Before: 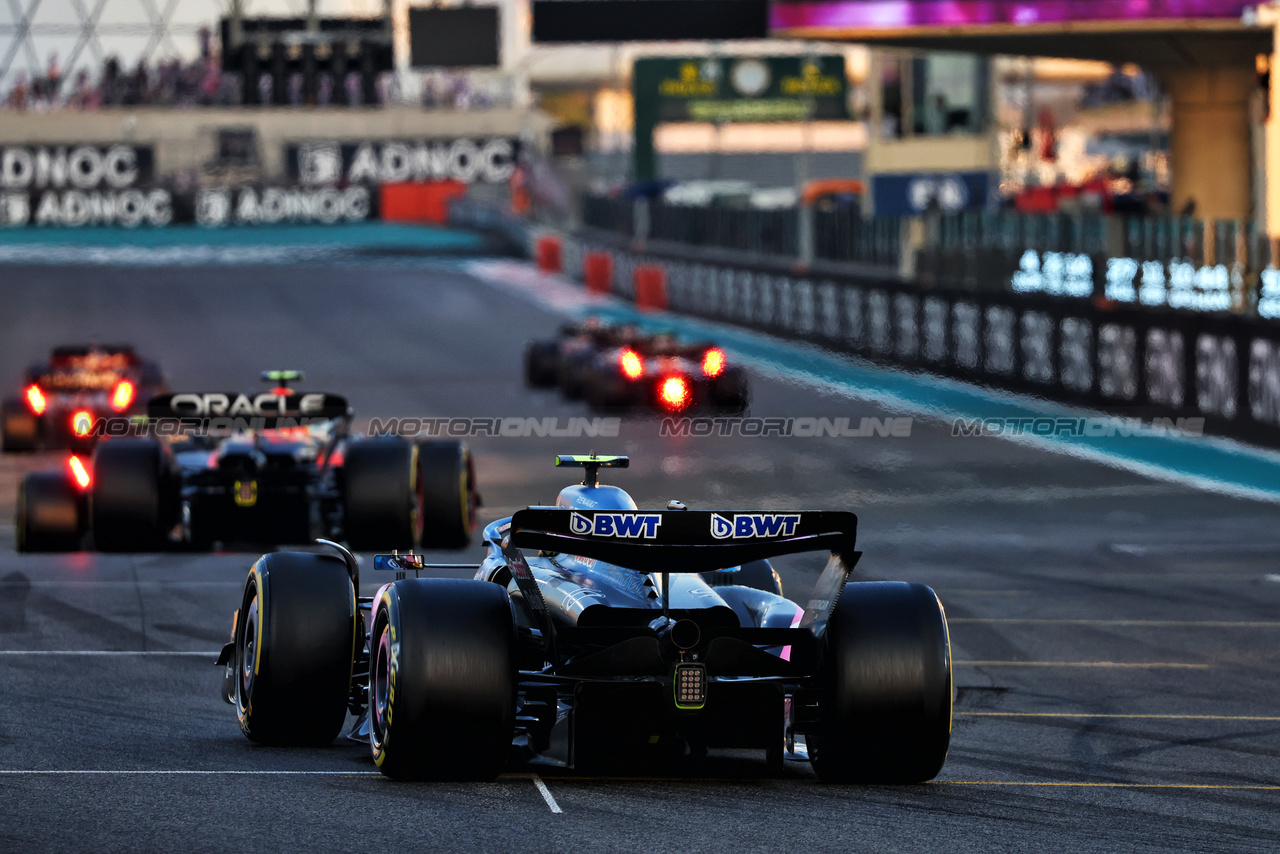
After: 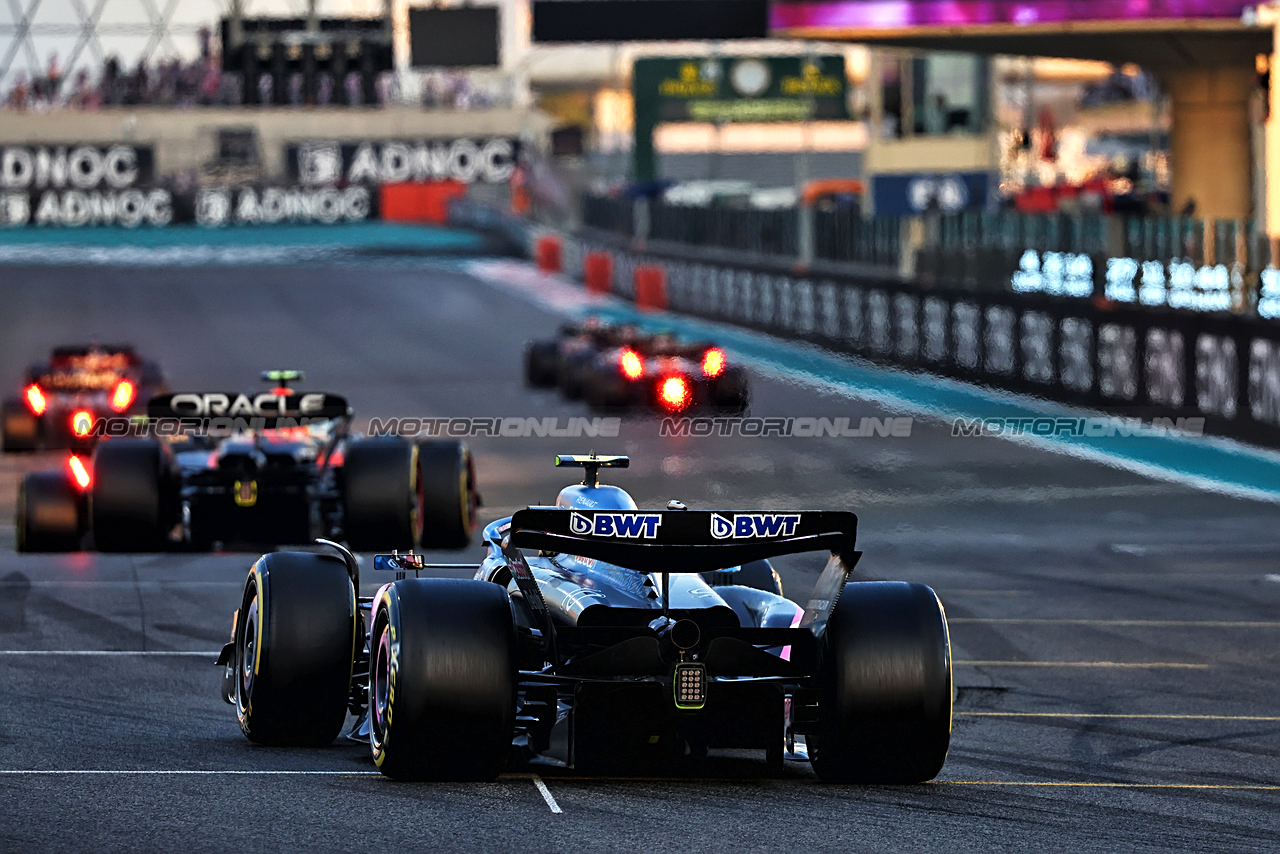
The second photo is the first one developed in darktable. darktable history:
exposure: exposure 0.24 EV, compensate highlight preservation false
sharpen: on, module defaults
